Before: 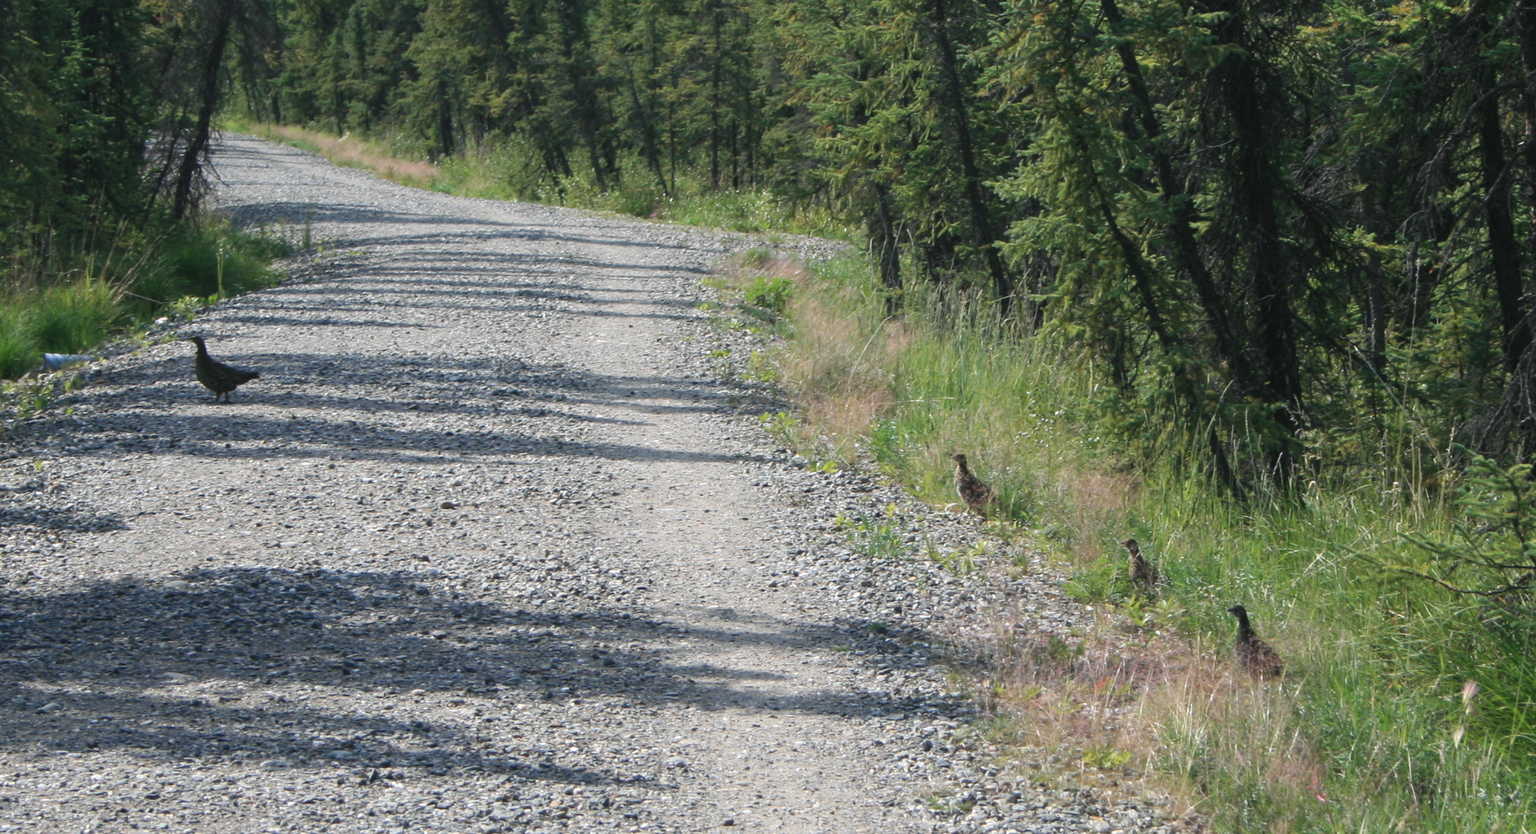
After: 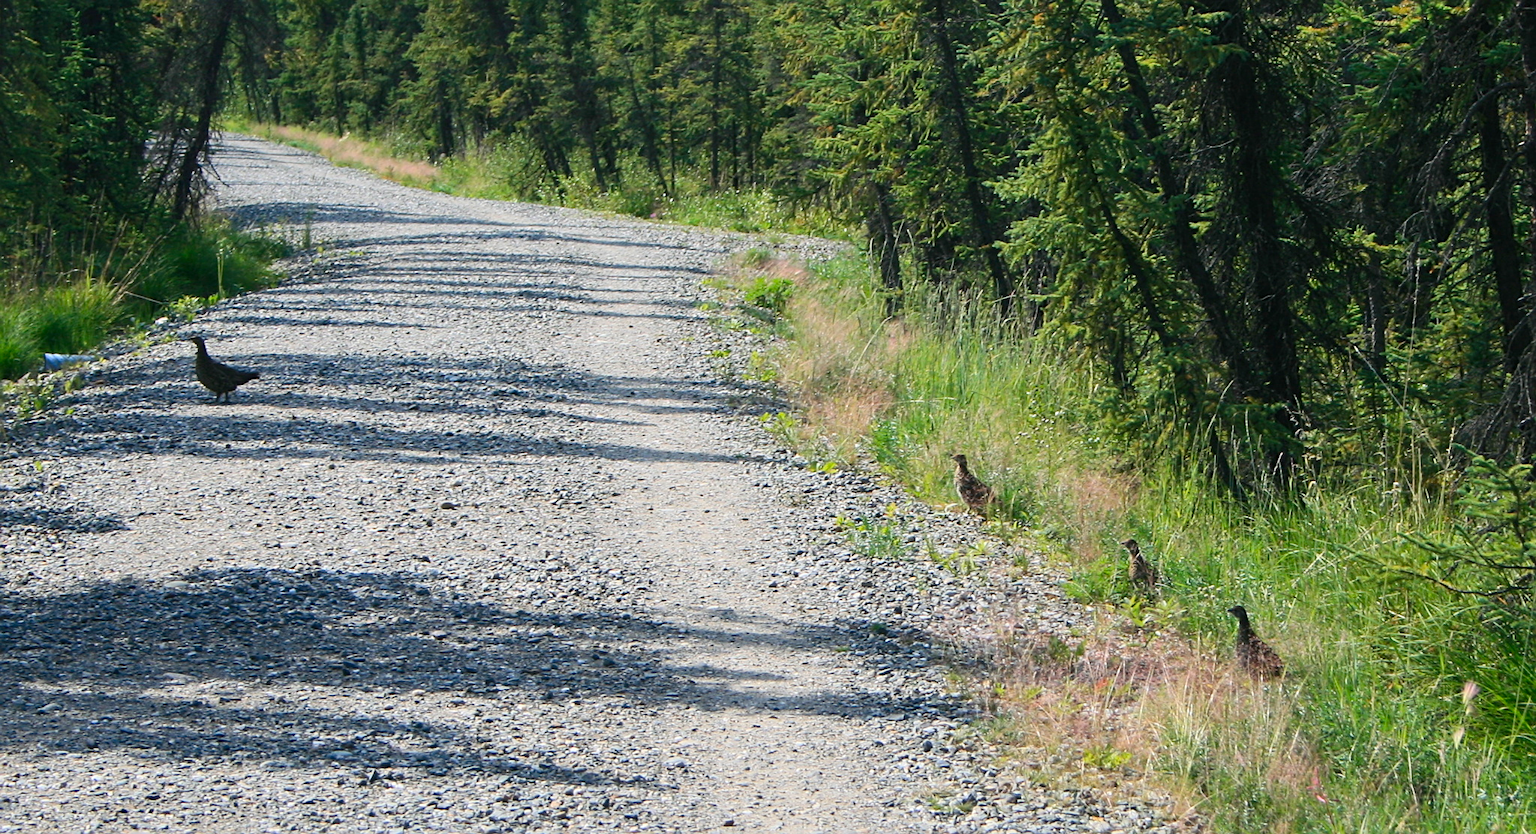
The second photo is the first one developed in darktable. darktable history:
sharpen: on, module defaults
color balance rgb: perceptual saturation grading › global saturation 0.495%, global vibrance 20%
shadows and highlights: shadows 24.81, white point adjustment -3.11, highlights -30.03
contrast brightness saturation: contrast 0.232, brightness 0.11, saturation 0.291
